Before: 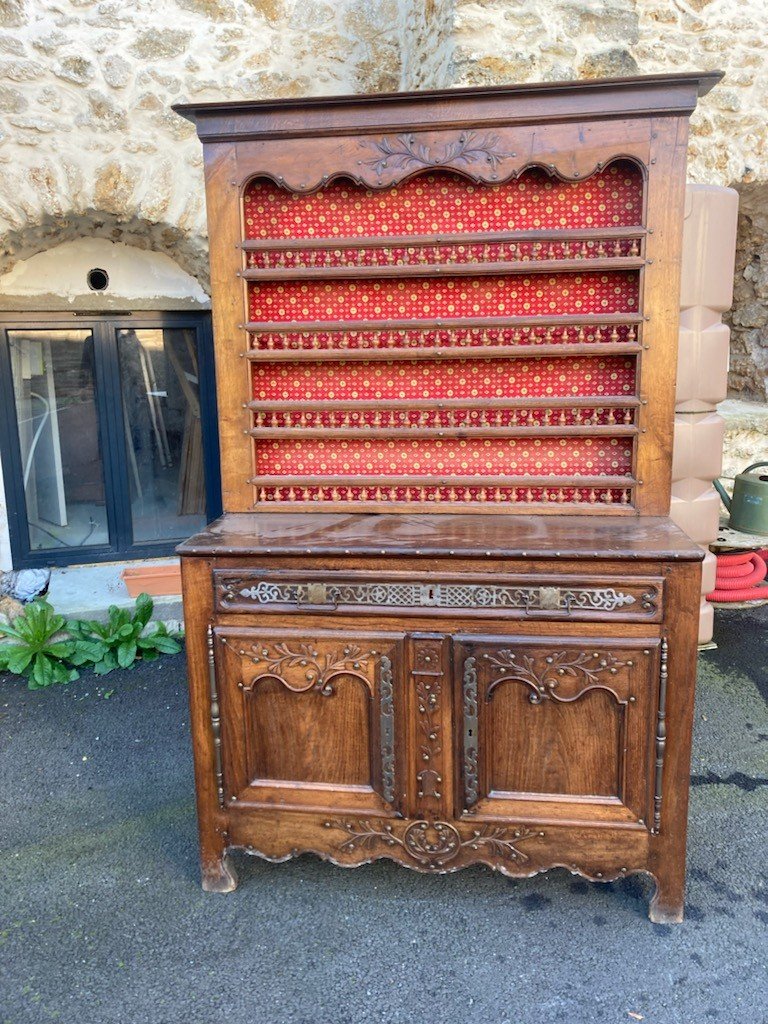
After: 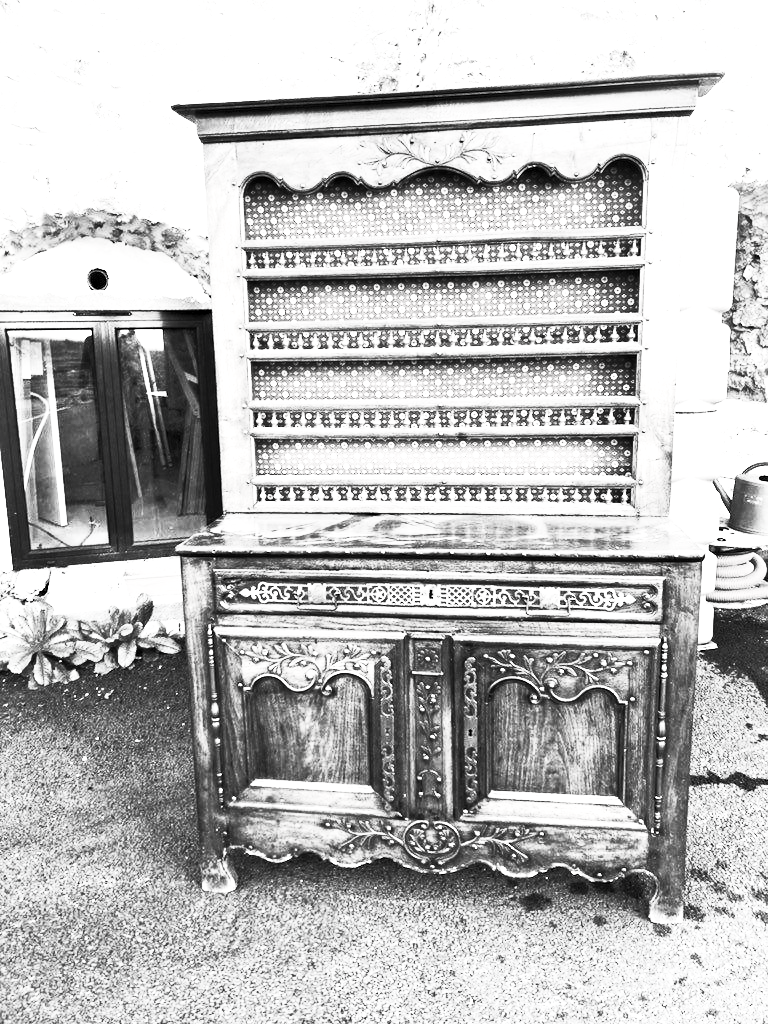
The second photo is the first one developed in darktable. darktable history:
contrast brightness saturation: contrast 0.515, brightness 0.484, saturation -0.995
haze removal: compatibility mode true, adaptive false
color balance rgb: shadows lift › luminance -40.758%, shadows lift › chroma 14.234%, shadows lift › hue 258.63°, linear chroma grading › global chroma 14.699%, perceptual saturation grading › global saturation 0.008%, perceptual saturation grading › highlights -15.514%, perceptual saturation grading › shadows 24.915%, perceptual brilliance grading › highlights 47.276%, perceptual brilliance grading › mid-tones 22.459%, perceptual brilliance grading › shadows -6.072%, global vibrance 30.275%, contrast 9.502%
